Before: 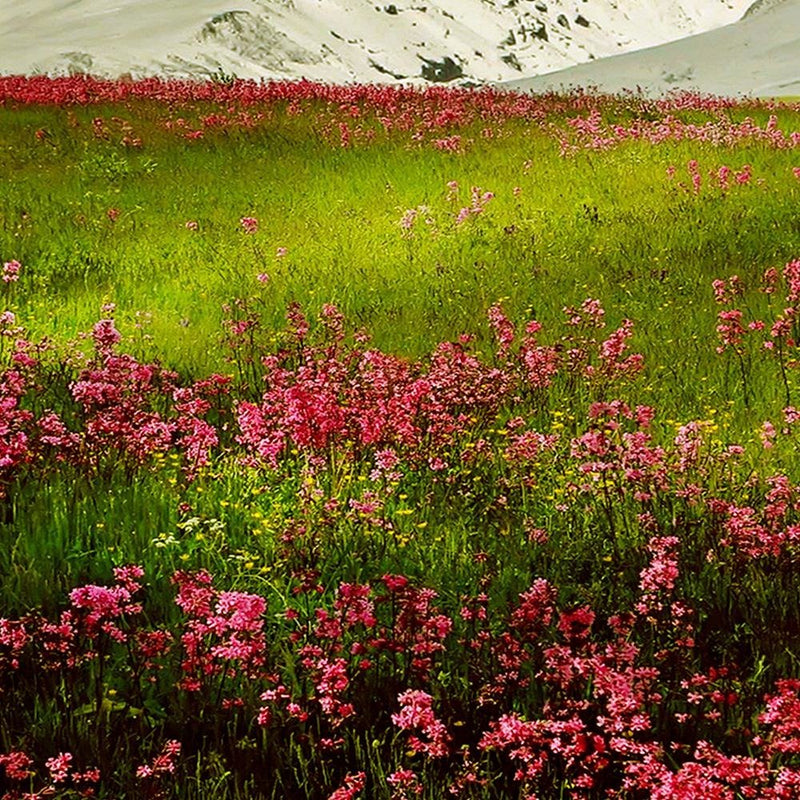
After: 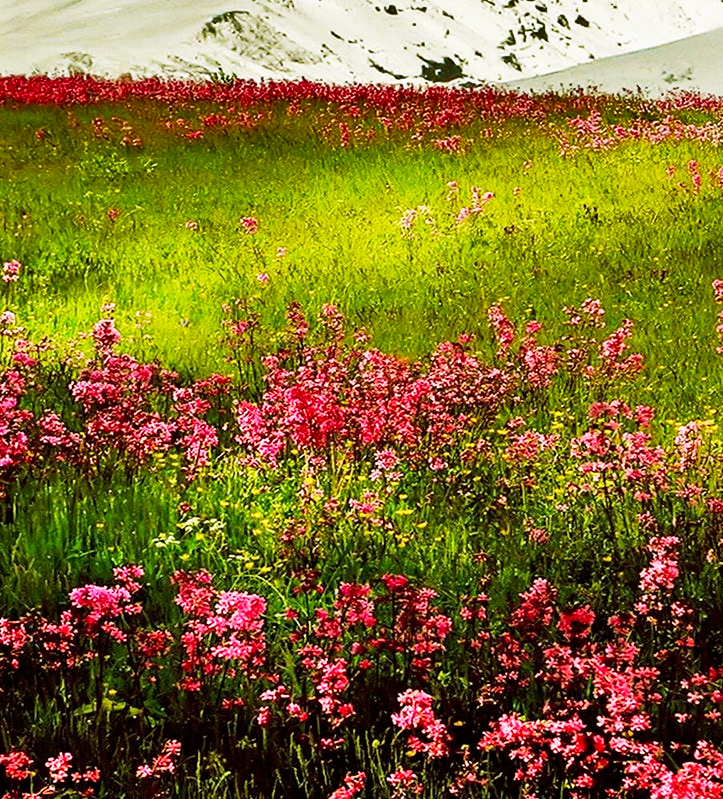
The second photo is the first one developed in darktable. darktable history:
crop: right 9.513%, bottom 0.038%
shadows and highlights: radius 118.98, shadows 42.58, highlights -62.21, soften with gaussian
base curve: curves: ch0 [(0, 0) (0.005, 0.002) (0.193, 0.295) (0.399, 0.664) (0.75, 0.928) (1, 1)], preserve colors none
